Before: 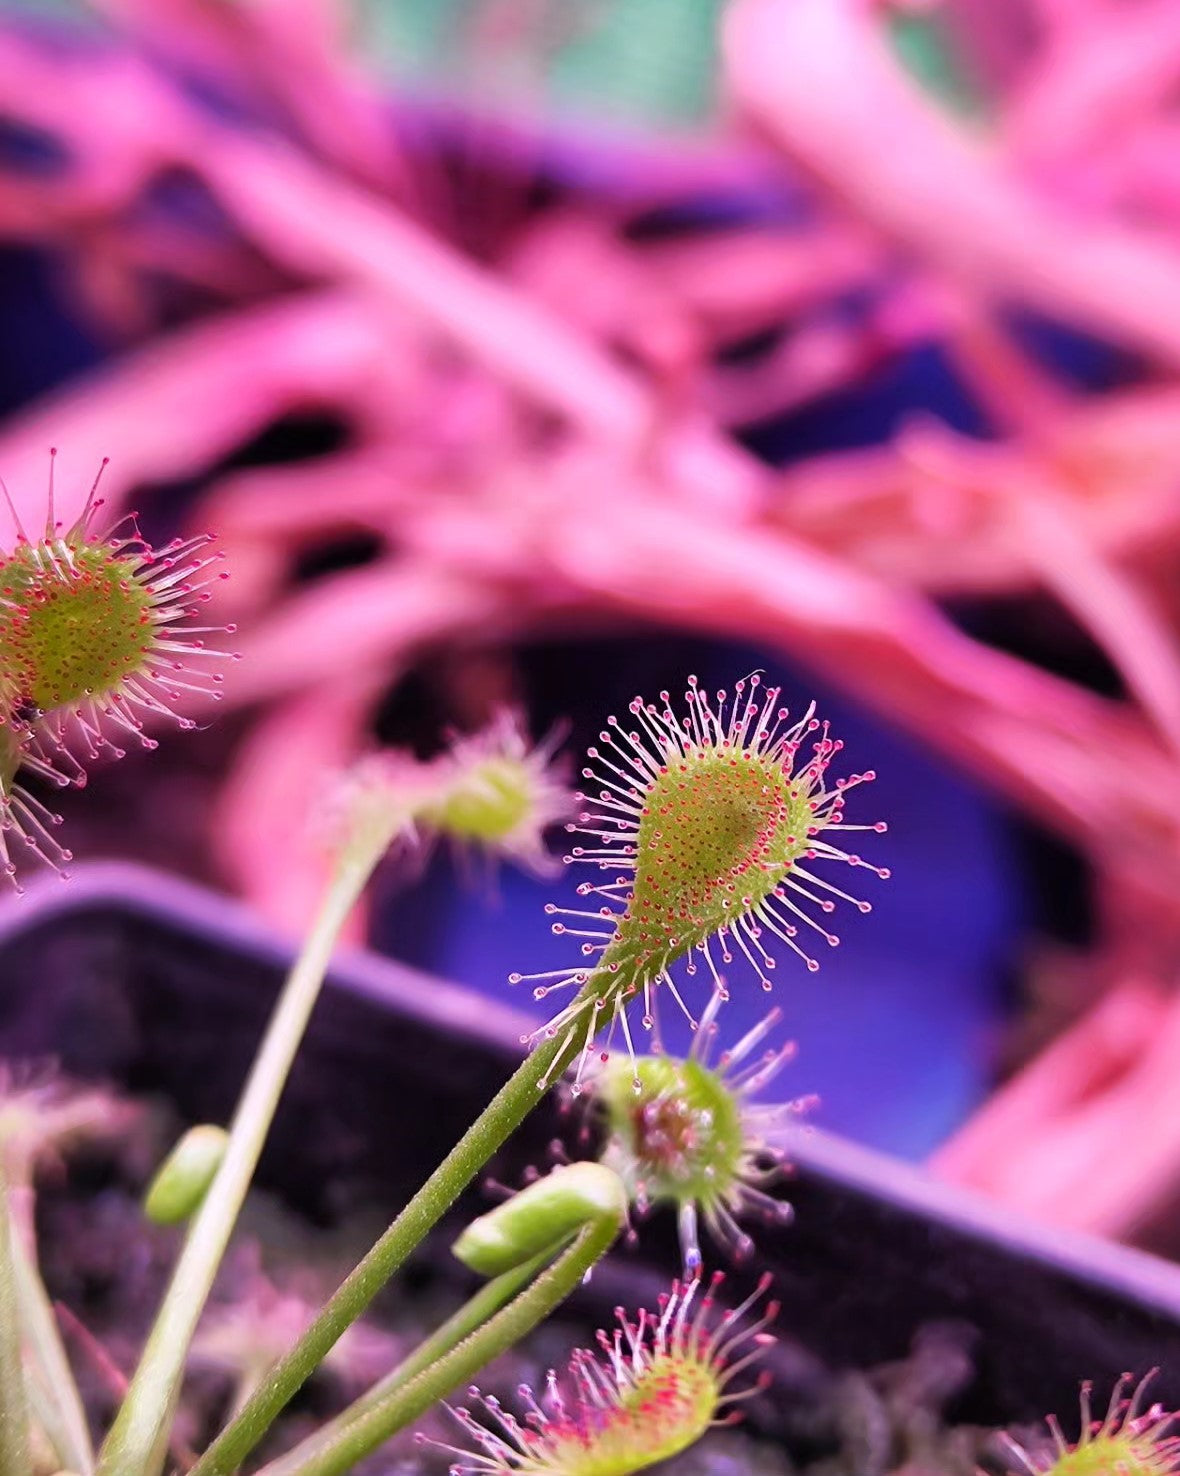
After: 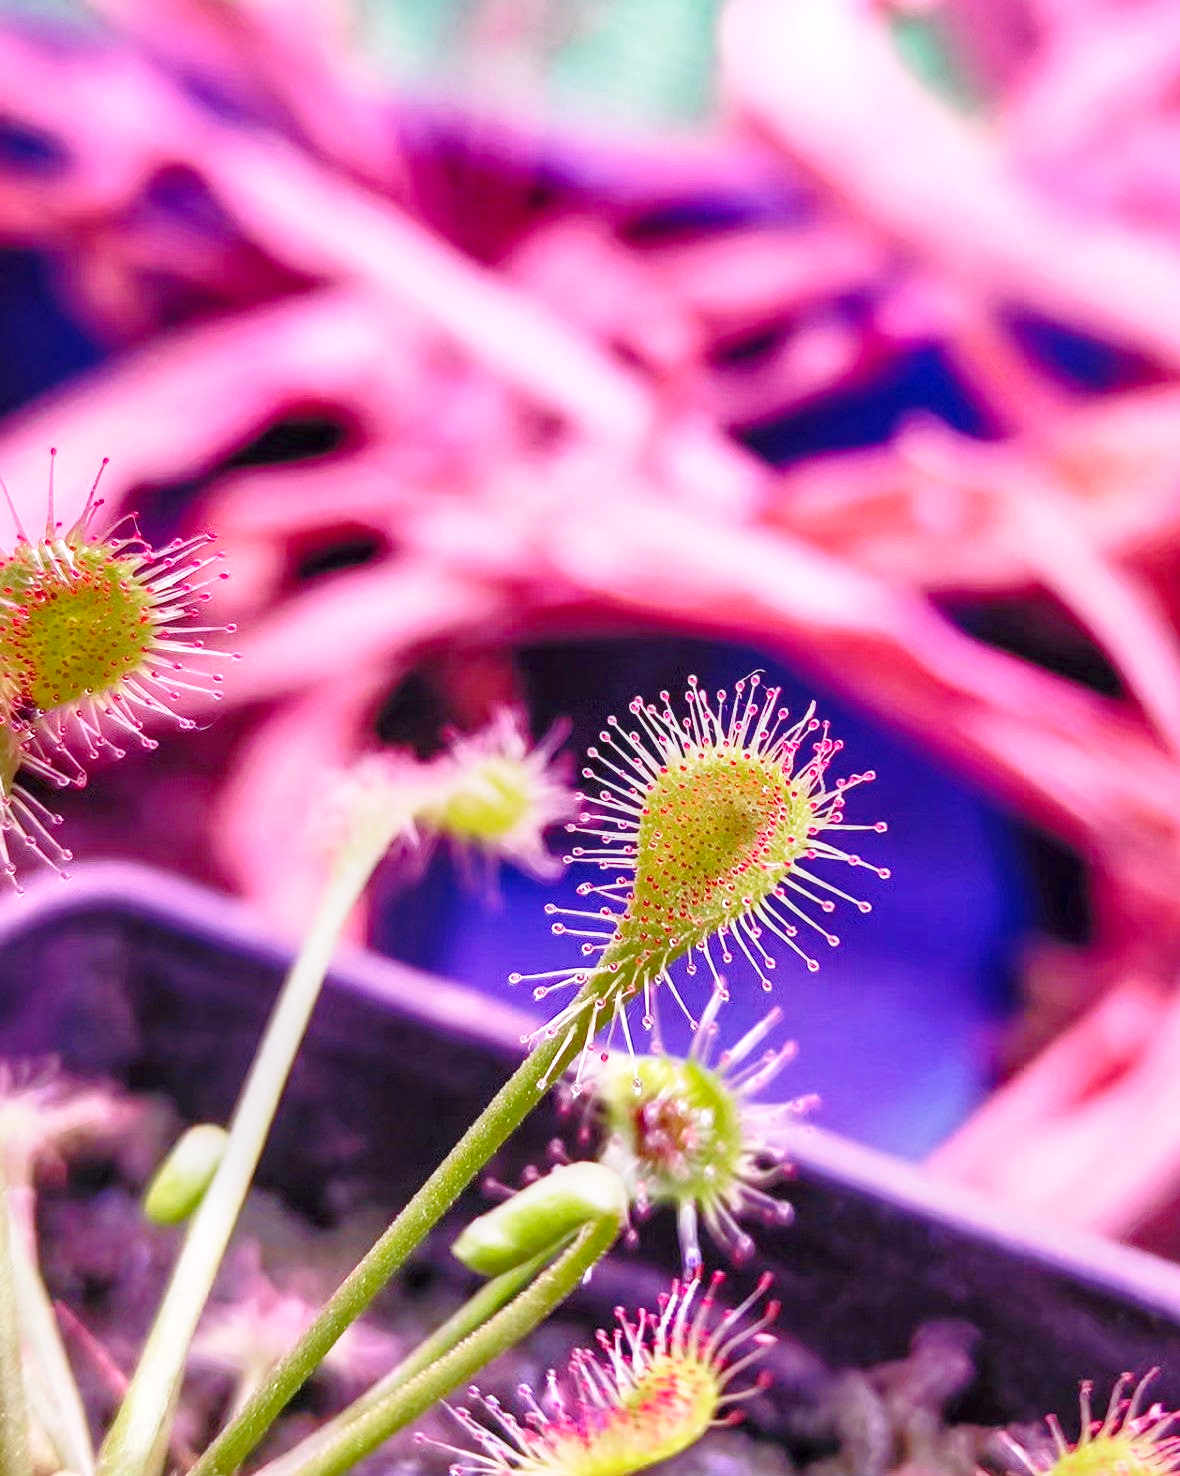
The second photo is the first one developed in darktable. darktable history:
local contrast: on, module defaults
base curve: curves: ch0 [(0, 0) (0.028, 0.03) (0.121, 0.232) (0.46, 0.748) (0.859, 0.968) (1, 1)], preserve colors none
rgb curve: curves: ch0 [(0, 0) (0.072, 0.166) (0.217, 0.293) (0.414, 0.42) (1, 1)], compensate middle gray true, preserve colors basic power
